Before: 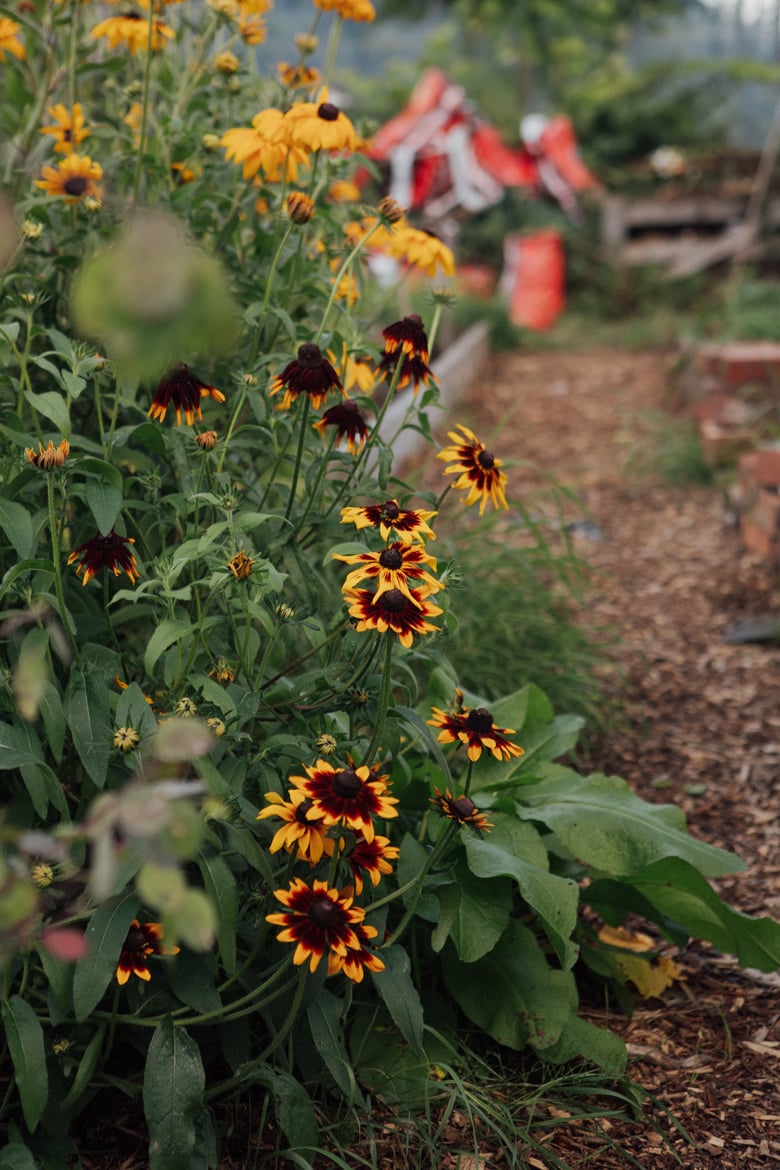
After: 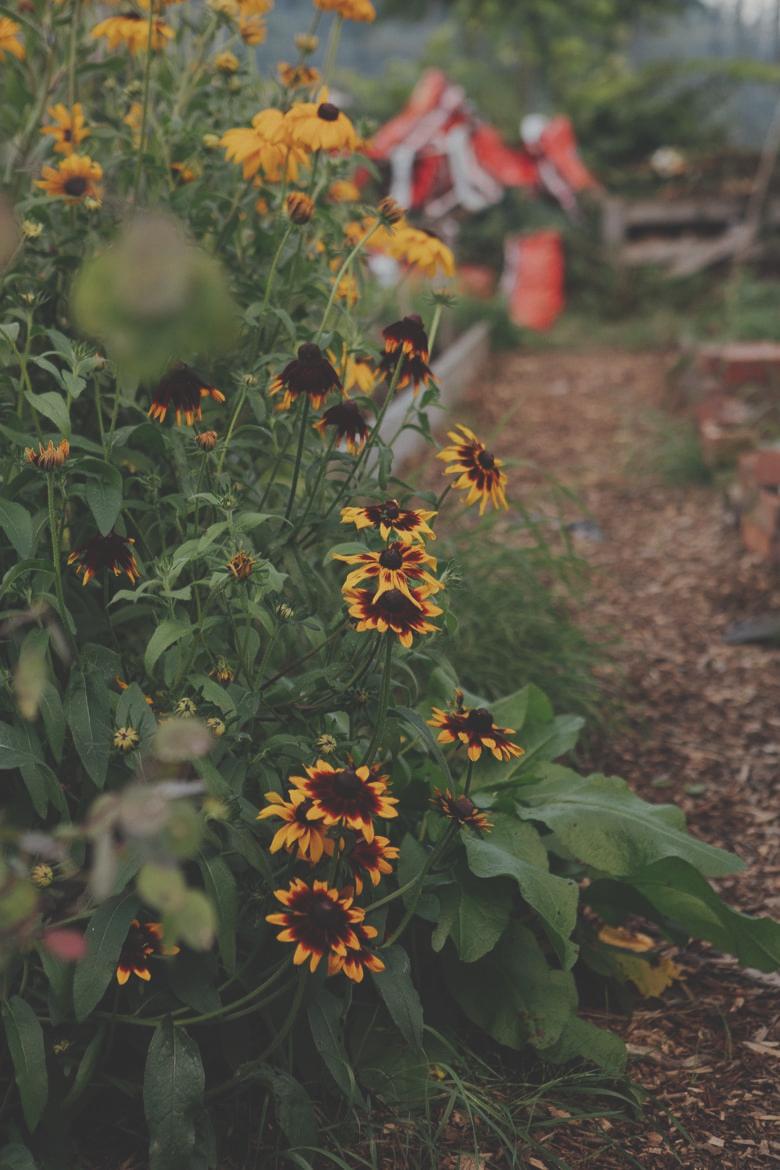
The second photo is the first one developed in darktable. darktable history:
exposure: black level correction -0.037, exposure -0.496 EV, compensate exposure bias true, compensate highlight preservation false
